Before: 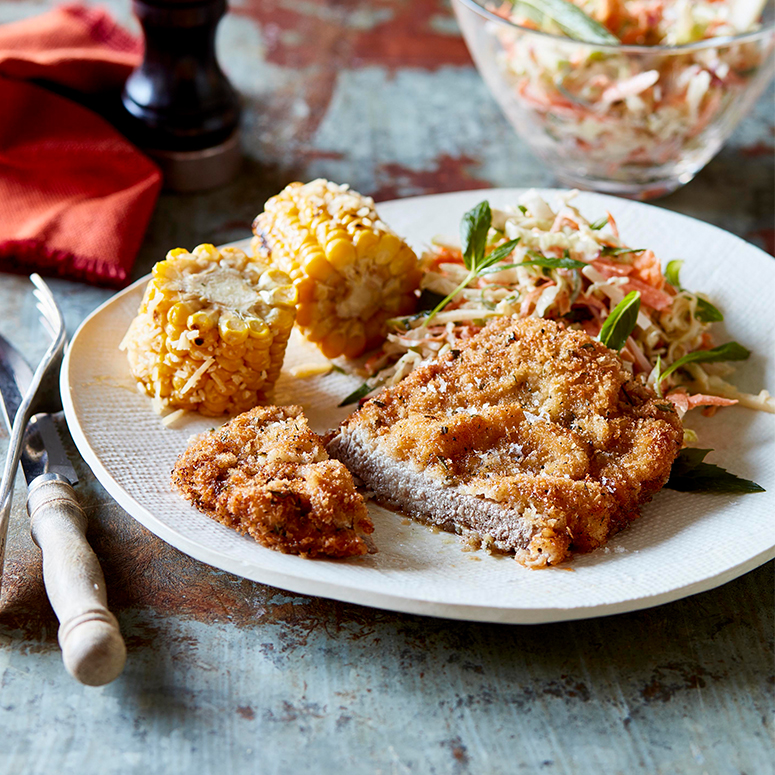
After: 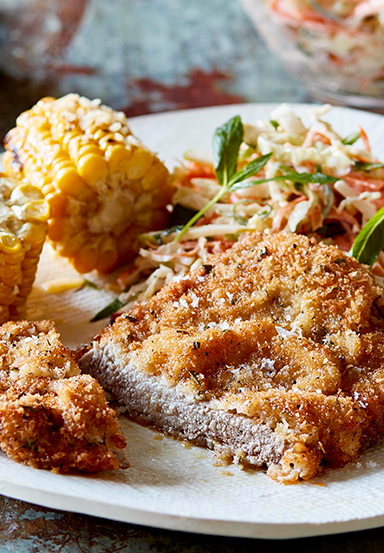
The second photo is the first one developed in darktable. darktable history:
crop: left 32.075%, top 10.976%, right 18.355%, bottom 17.596%
haze removal: adaptive false
